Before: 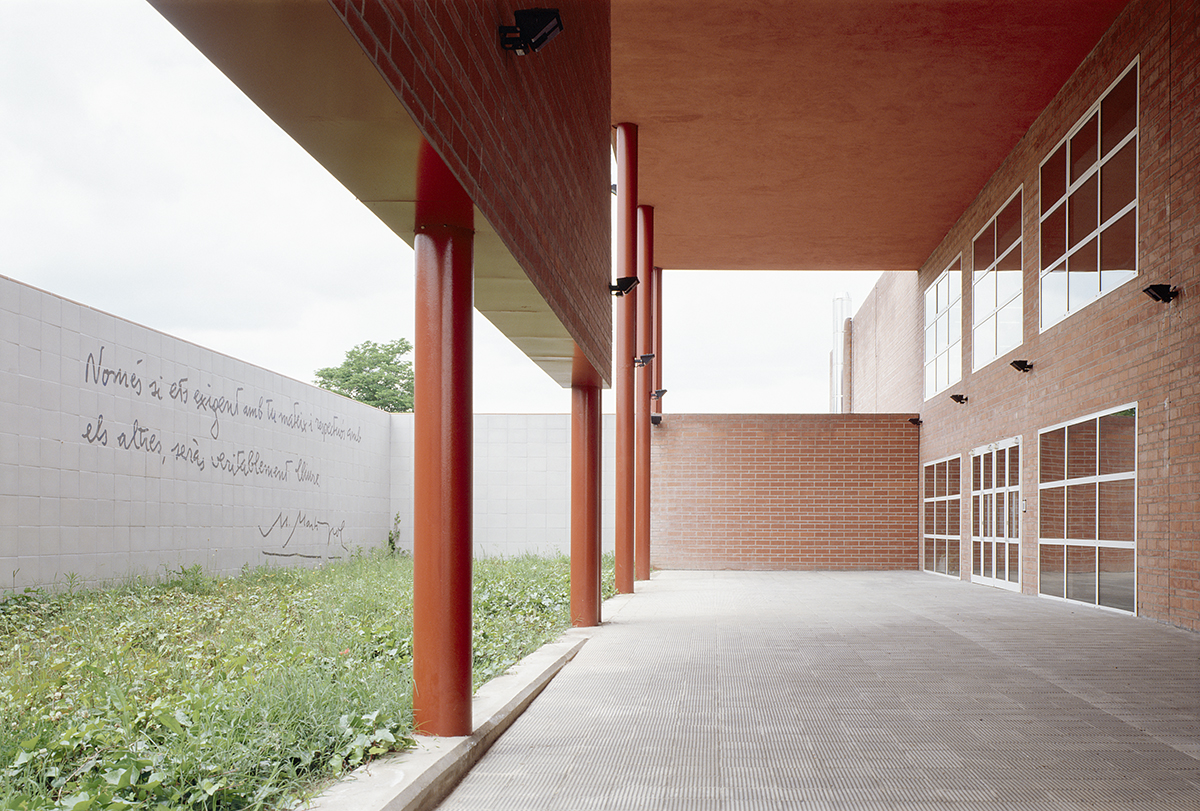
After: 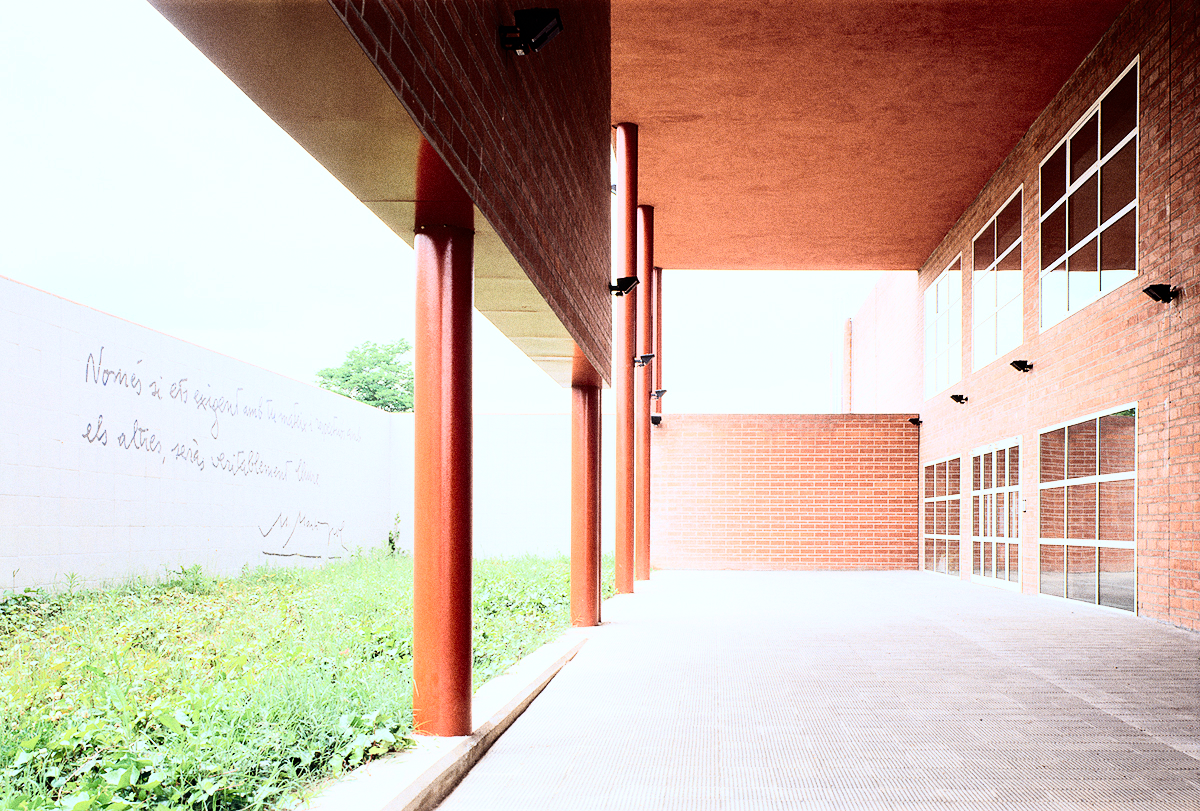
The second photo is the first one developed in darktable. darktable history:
white balance: red 0.974, blue 1.044
rgb curve: curves: ch0 [(0, 0) (0.21, 0.15) (0.24, 0.21) (0.5, 0.75) (0.75, 0.96) (0.89, 0.99) (1, 1)]; ch1 [(0, 0.02) (0.21, 0.13) (0.25, 0.2) (0.5, 0.67) (0.75, 0.9) (0.89, 0.97) (1, 1)]; ch2 [(0, 0.02) (0.21, 0.13) (0.25, 0.2) (0.5, 0.67) (0.75, 0.9) (0.89, 0.97) (1, 1)], compensate middle gray true
grain: coarseness 0.09 ISO, strength 40%
